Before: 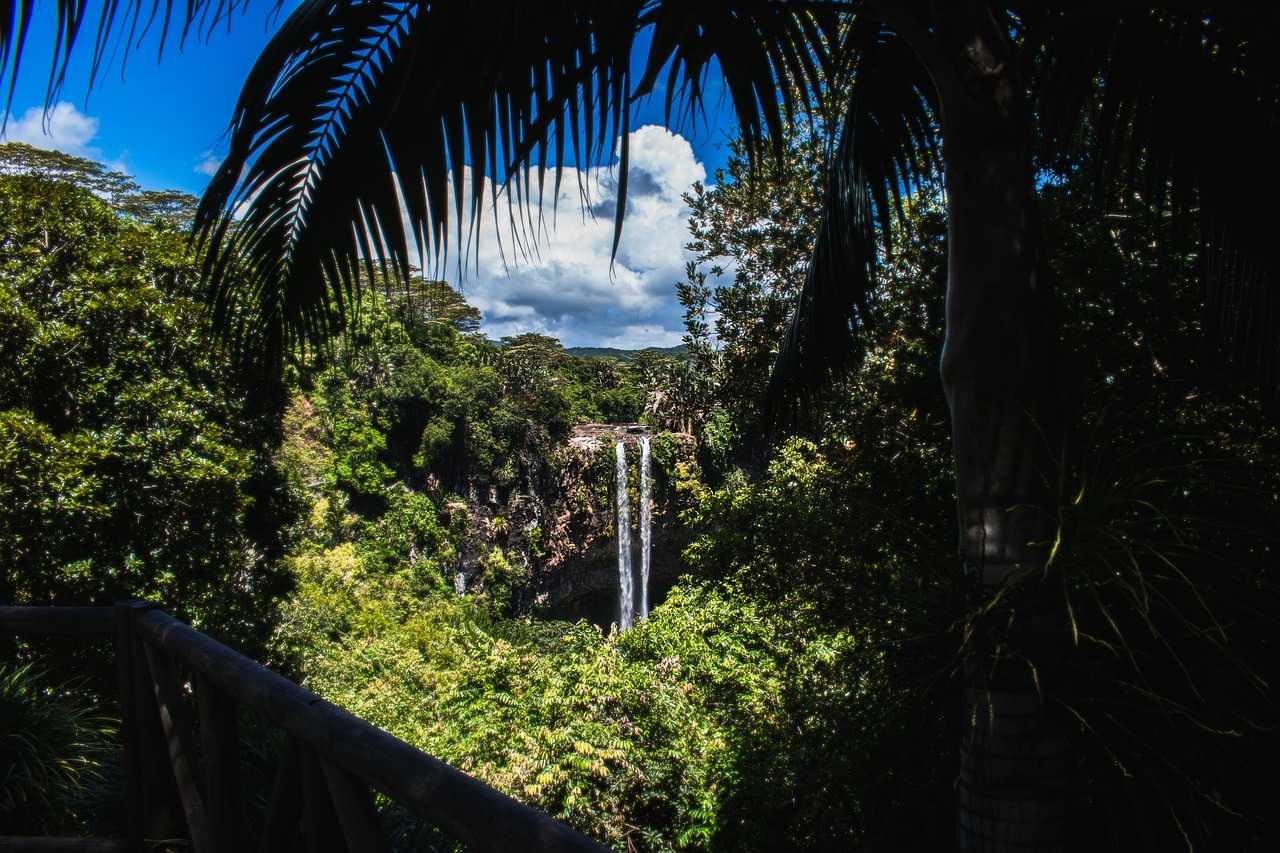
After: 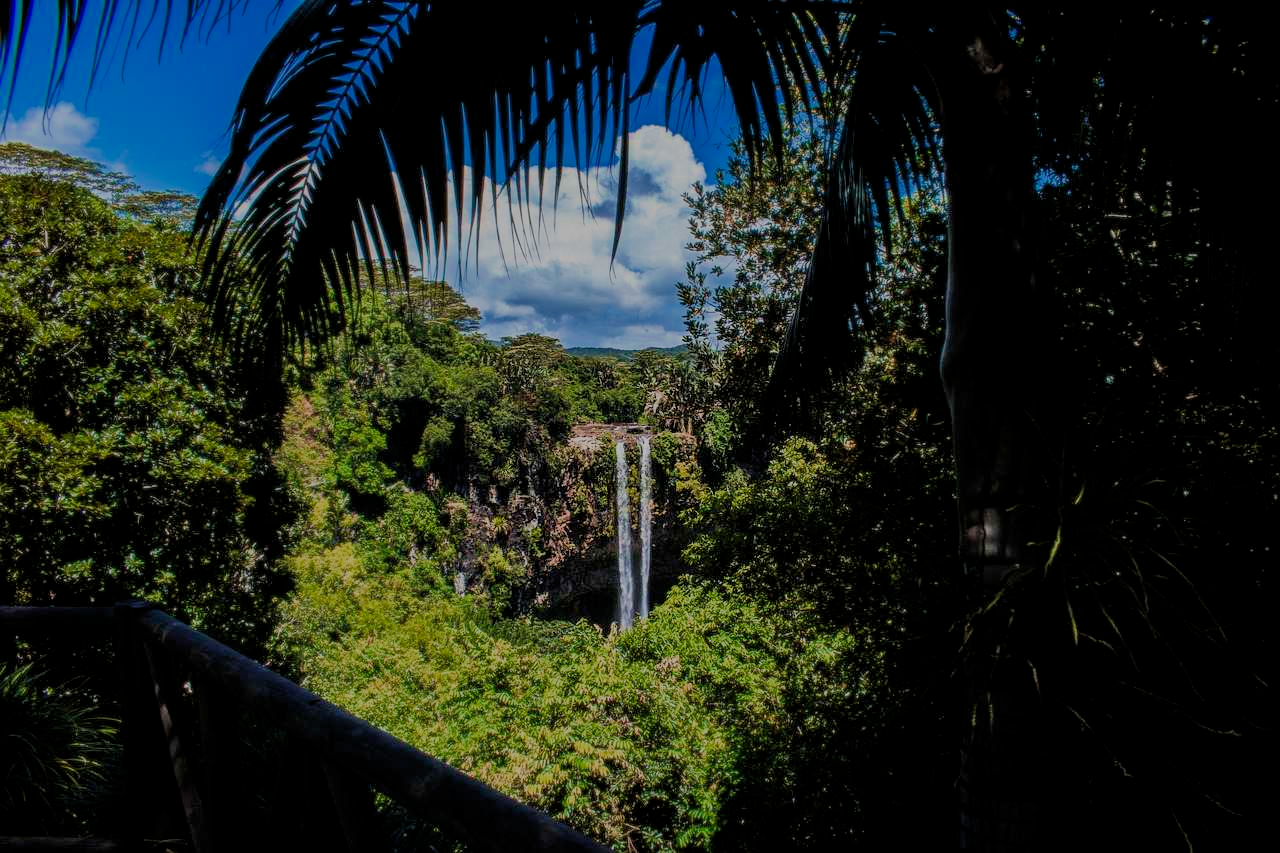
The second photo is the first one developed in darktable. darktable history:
color zones: curves: ch0 [(0, 0.444) (0.143, 0.442) (0.286, 0.441) (0.429, 0.441) (0.571, 0.441) (0.714, 0.441) (0.857, 0.442) (1, 0.444)]
contrast brightness saturation: contrast 0.079, saturation 0.2
velvia: on, module defaults
filmic rgb: black relative exposure -7.04 EV, white relative exposure 6 EV, target black luminance 0%, hardness 2.73, latitude 61.09%, contrast 0.696, highlights saturation mix 10.89%, shadows ↔ highlights balance -0.091%
